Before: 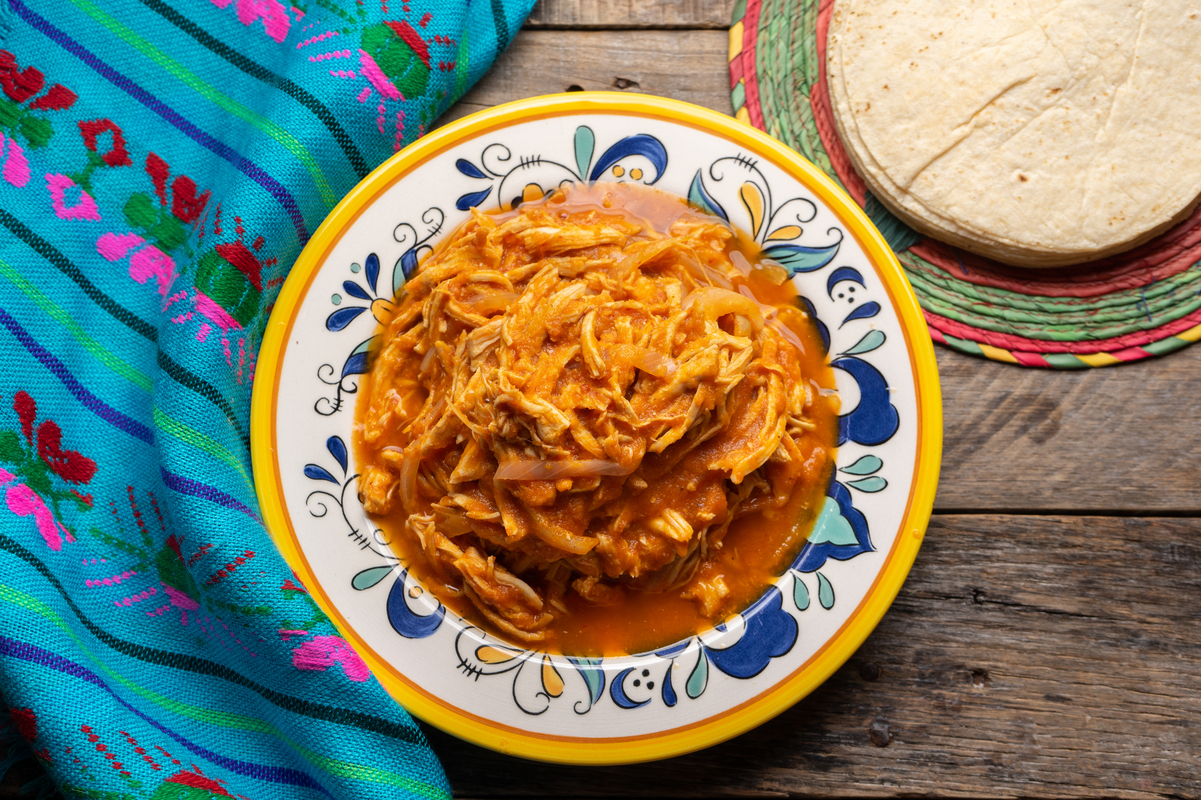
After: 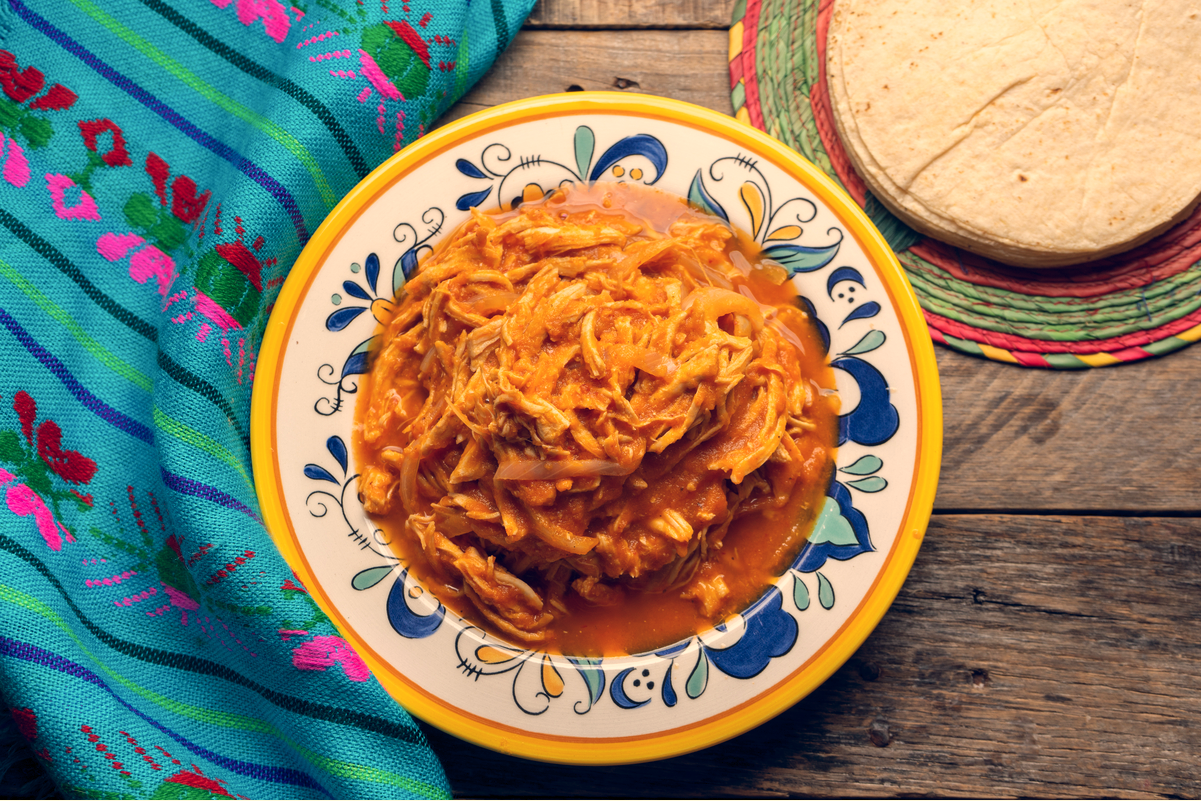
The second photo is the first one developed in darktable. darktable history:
white balance: red 1.029, blue 0.92
color balance rgb: shadows lift › hue 87.51°, highlights gain › chroma 3.21%, highlights gain › hue 55.1°, global offset › chroma 0.15%, global offset › hue 253.66°, linear chroma grading › global chroma 0.5%
